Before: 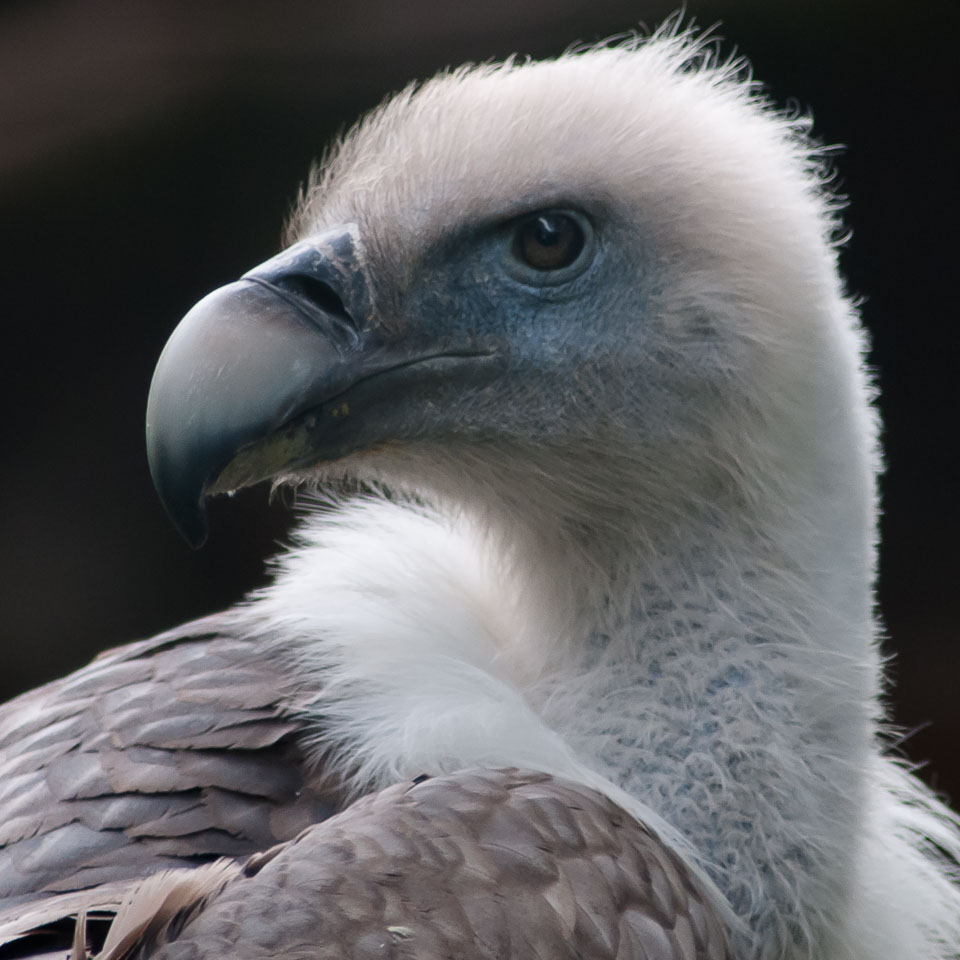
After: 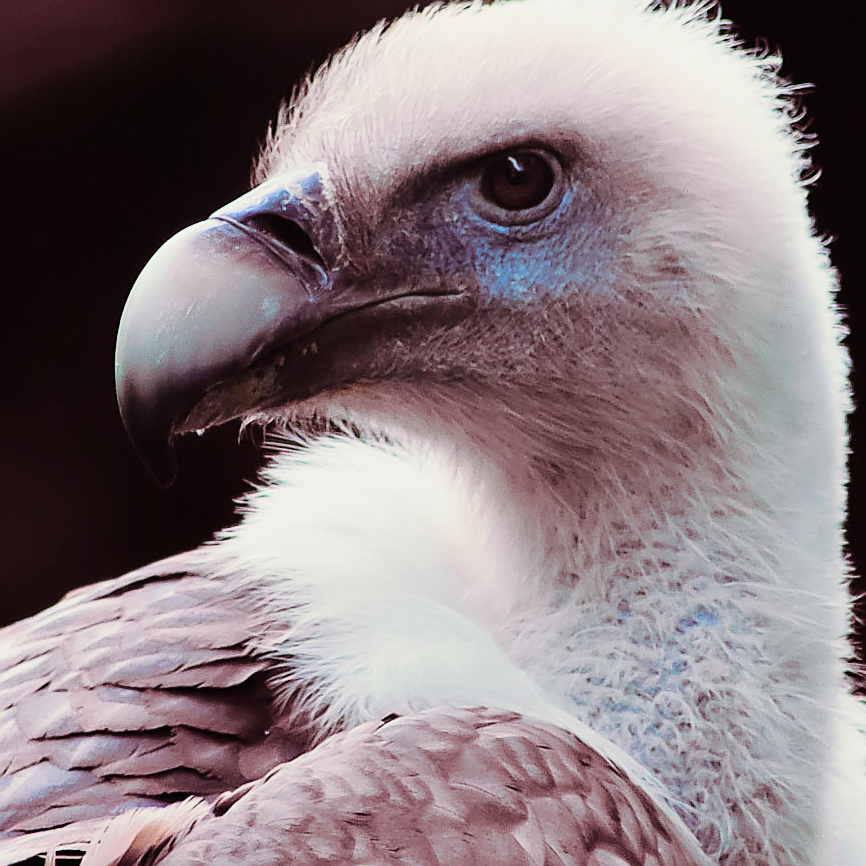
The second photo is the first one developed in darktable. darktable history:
tone curve: curves: ch0 [(0, 0.003) (0.044, 0.032) (0.12, 0.089) (0.19, 0.175) (0.271, 0.294) (0.457, 0.546) (0.588, 0.71) (0.701, 0.815) (0.86, 0.922) (1, 0.982)]; ch1 [(0, 0) (0.247, 0.215) (0.433, 0.382) (0.466, 0.426) (0.493, 0.481) (0.501, 0.5) (0.517, 0.524) (0.557, 0.582) (0.598, 0.651) (0.671, 0.735) (0.796, 0.85) (1, 1)]; ch2 [(0, 0) (0.249, 0.216) (0.357, 0.317) (0.448, 0.432) (0.478, 0.492) (0.498, 0.499) (0.517, 0.53) (0.537, 0.57) (0.569, 0.623) (0.61, 0.663) (0.706, 0.75) (0.808, 0.809) (0.991, 0.968)], color space Lab, independent channels, preserve colors none
filmic rgb: black relative exposure -7.65 EV, white relative exposure 4.56 EV, hardness 3.61
color balance: gamma [0.9, 0.988, 0.975, 1.025], gain [1.05, 1, 1, 1]
split-toning: on, module defaults
sharpen: radius 1.4, amount 1.25, threshold 0.7
levels: levels [0, 0.43, 0.984]
crop: left 3.305%, top 6.436%, right 6.389%, bottom 3.258%
